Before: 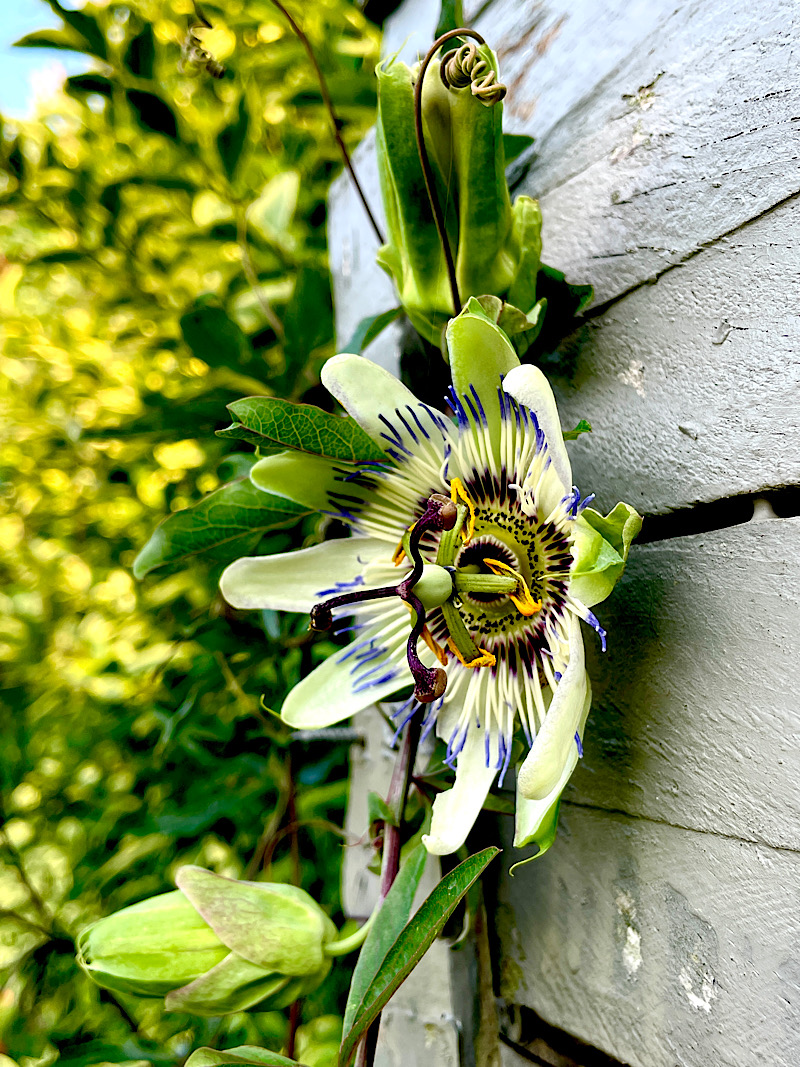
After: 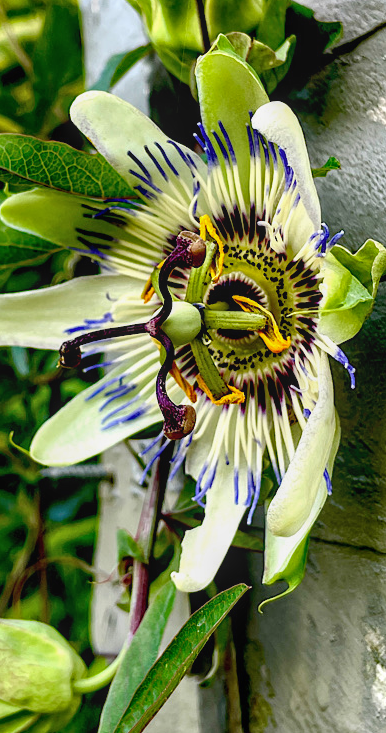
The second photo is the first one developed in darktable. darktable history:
local contrast: detail 110%
crop: left 31.379%, top 24.658%, right 20.326%, bottom 6.628%
